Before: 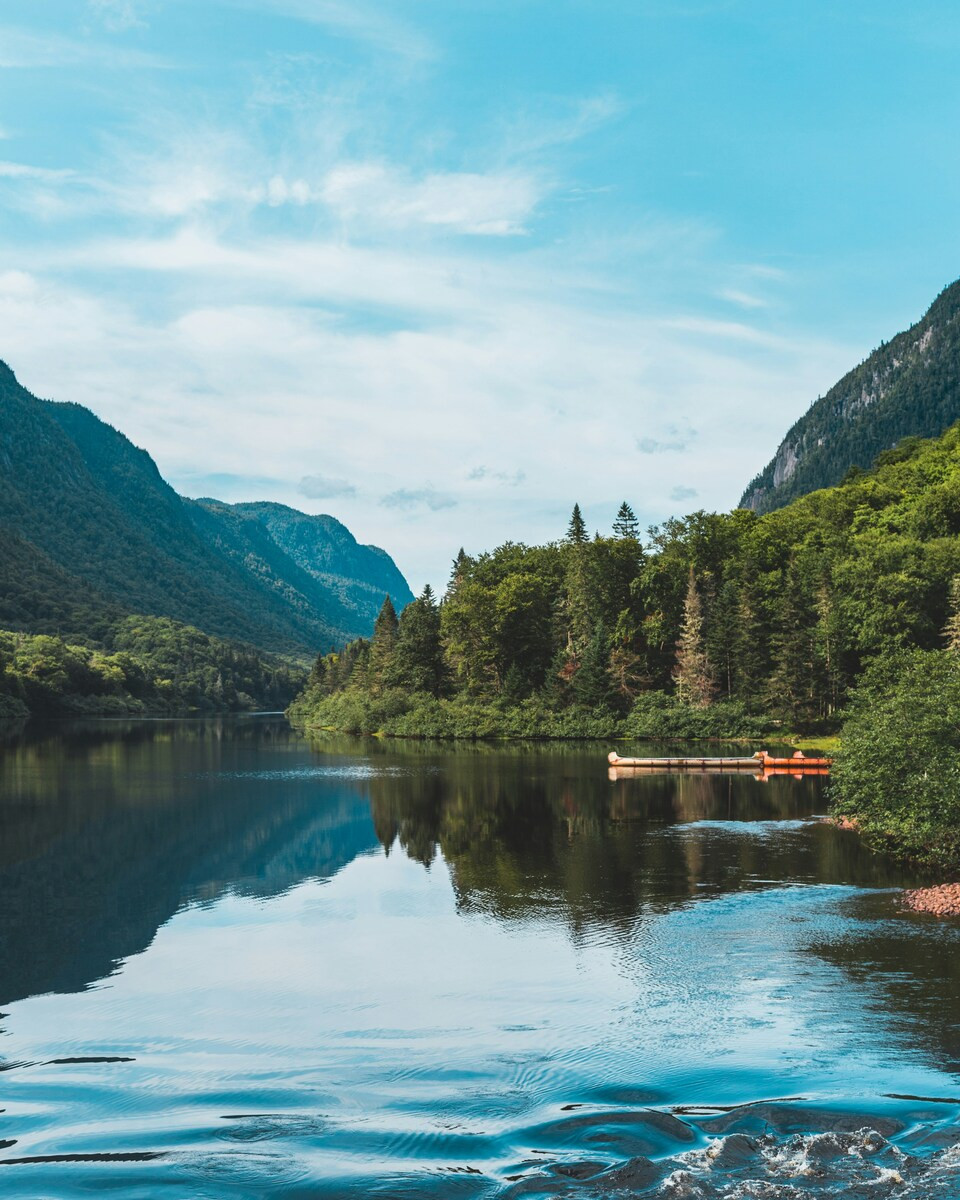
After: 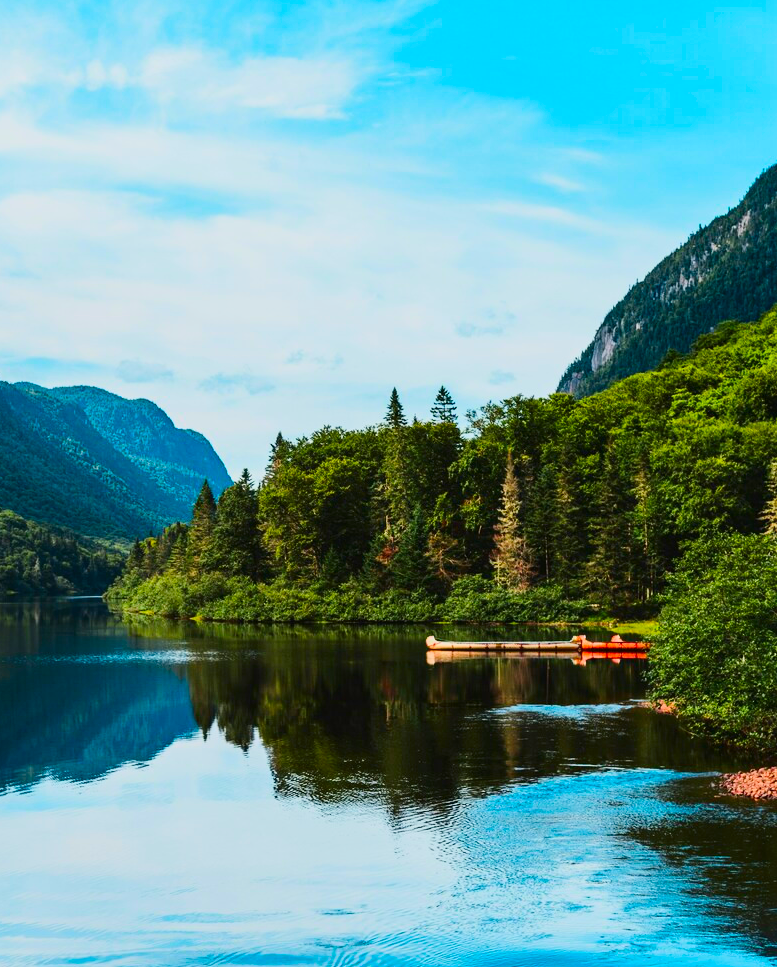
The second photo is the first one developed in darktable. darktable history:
filmic rgb: black relative exposure -7.97 EV, white relative exposure 4.01 EV, threshold 3.05 EV, hardness 4.16, enable highlight reconstruction true
crop: left 19.044%, top 9.704%, right 0%, bottom 9.707%
contrast brightness saturation: contrast 0.262, brightness 0.024, saturation 0.86
